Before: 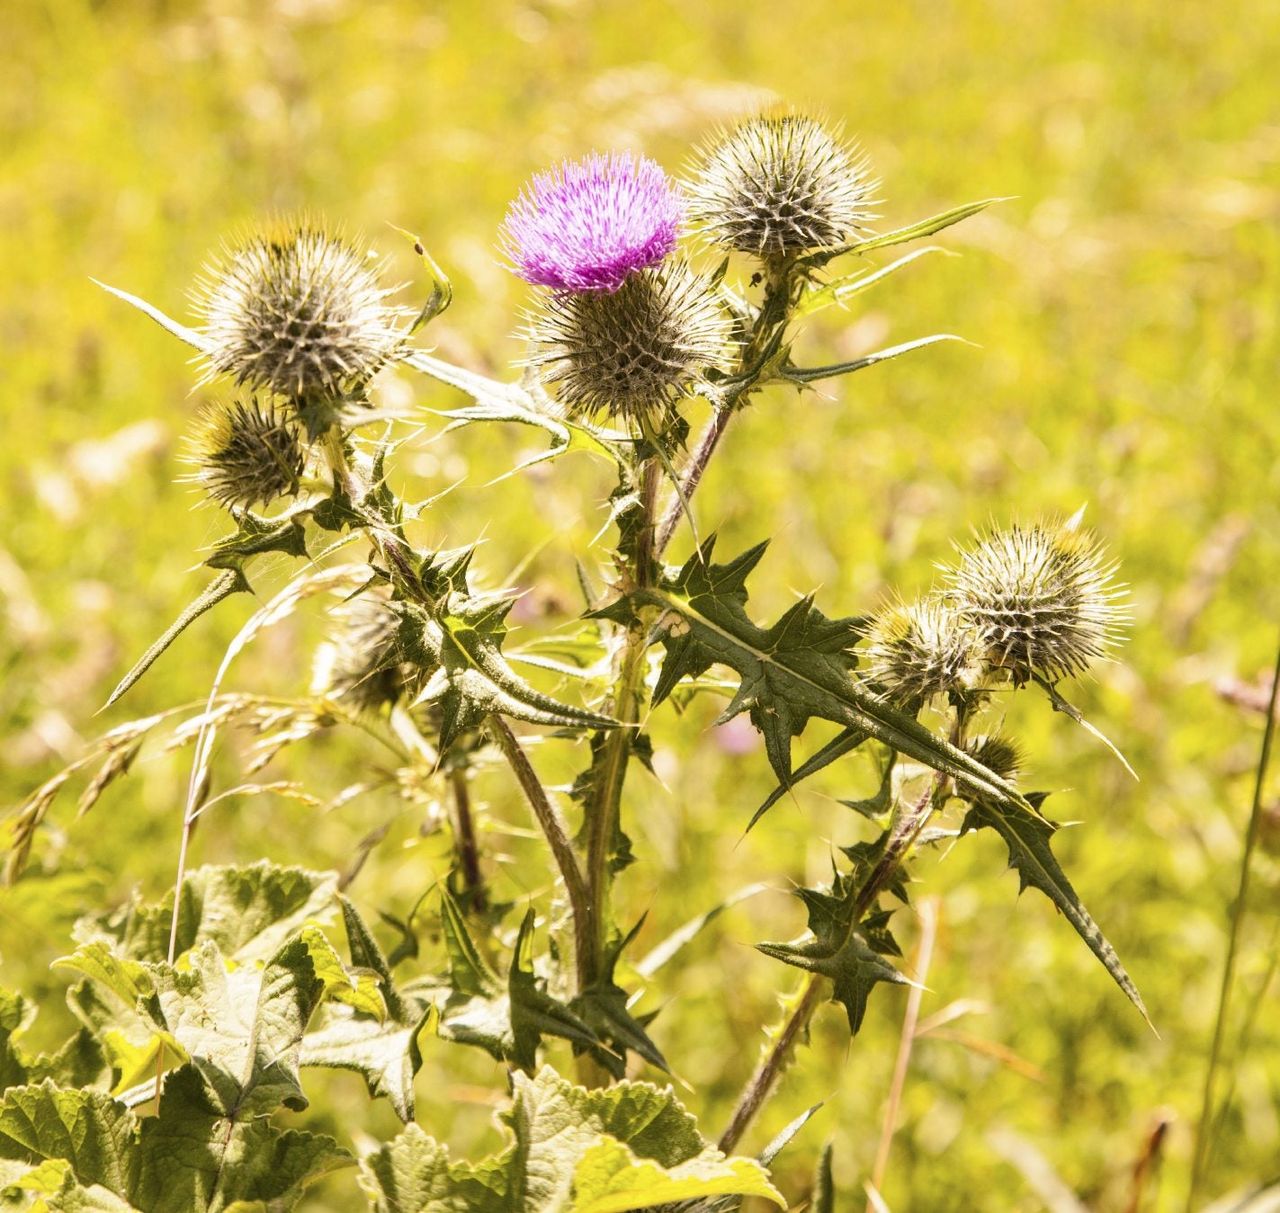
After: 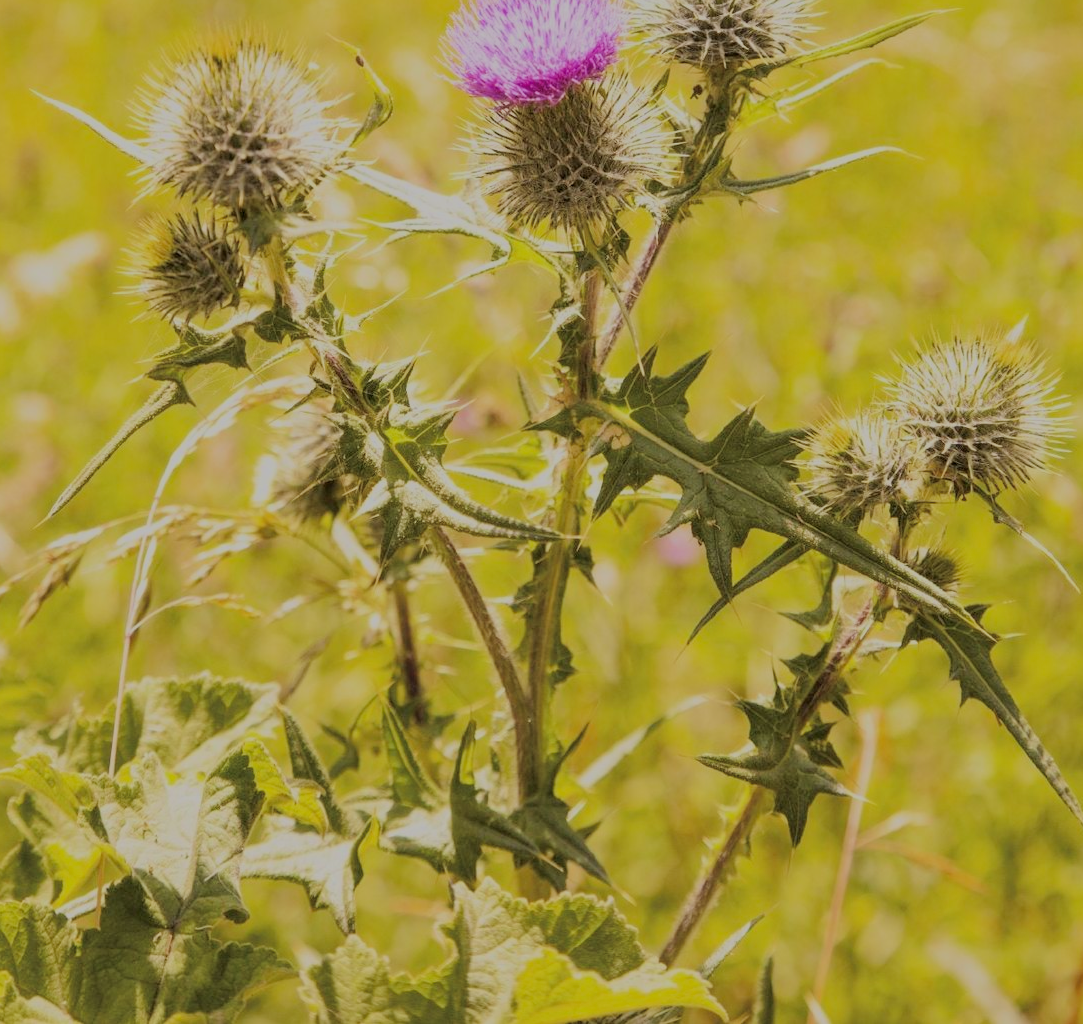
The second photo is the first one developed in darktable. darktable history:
filmic rgb: middle gray luminance 2.6%, black relative exposure -10 EV, white relative exposure 6.99 EV, threshold 3 EV, dynamic range scaling 9.81%, target black luminance 0%, hardness 3.17, latitude 43.5%, contrast 0.684, highlights saturation mix 6.19%, shadows ↔ highlights balance 14.18%, color science v6 (2022), enable highlight reconstruction true
crop and rotate: left 4.623%, top 15.541%, right 10.711%
